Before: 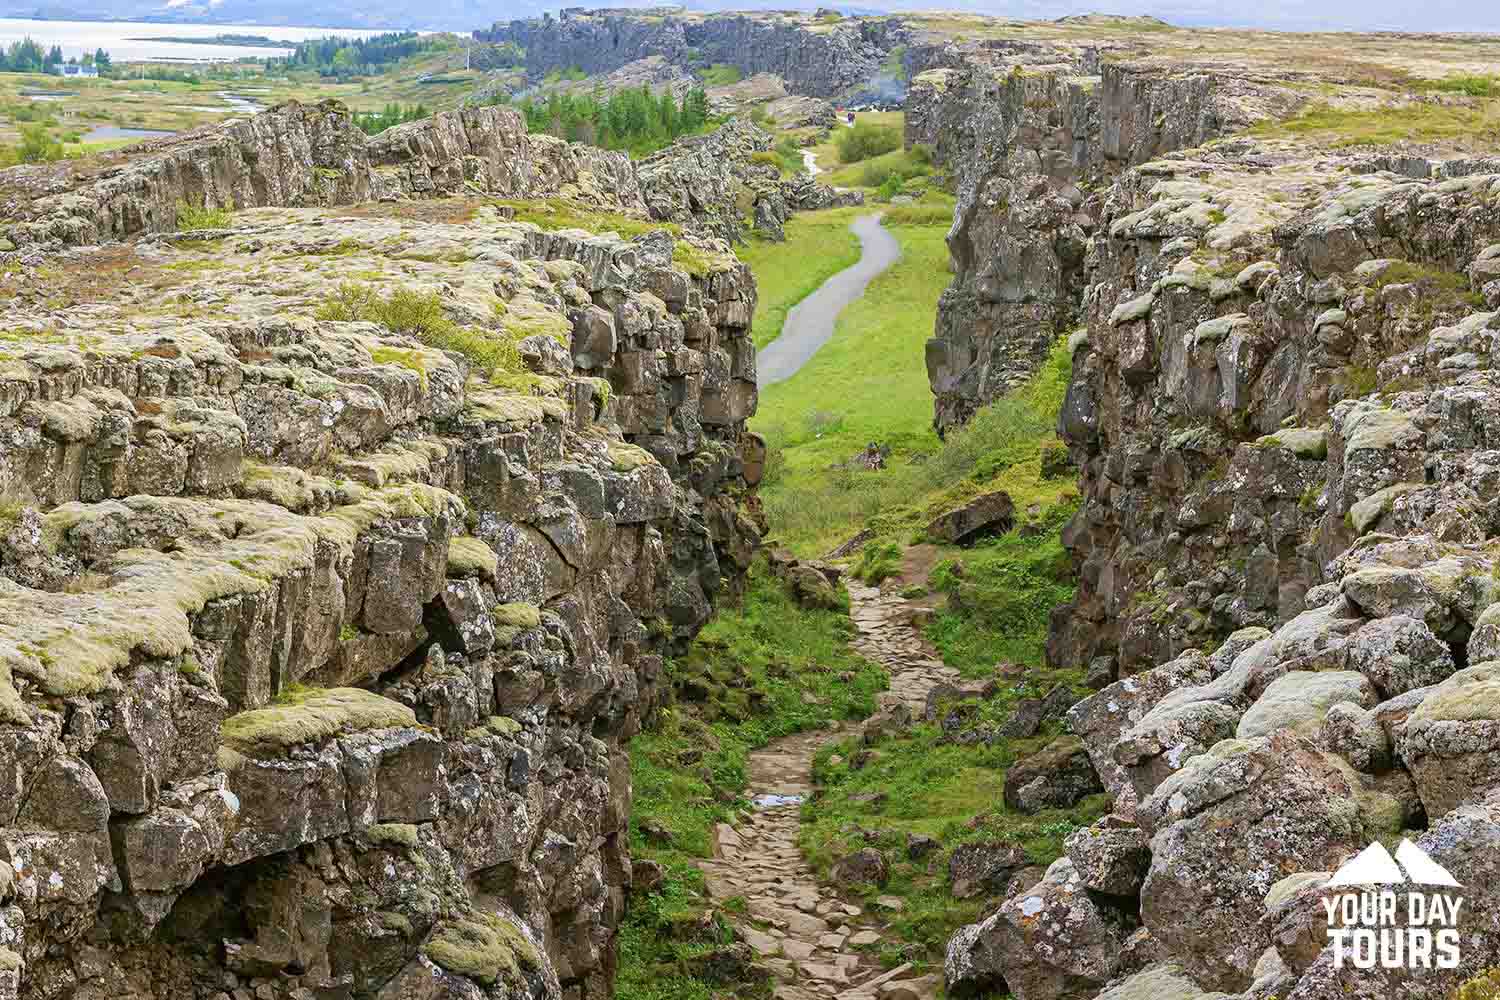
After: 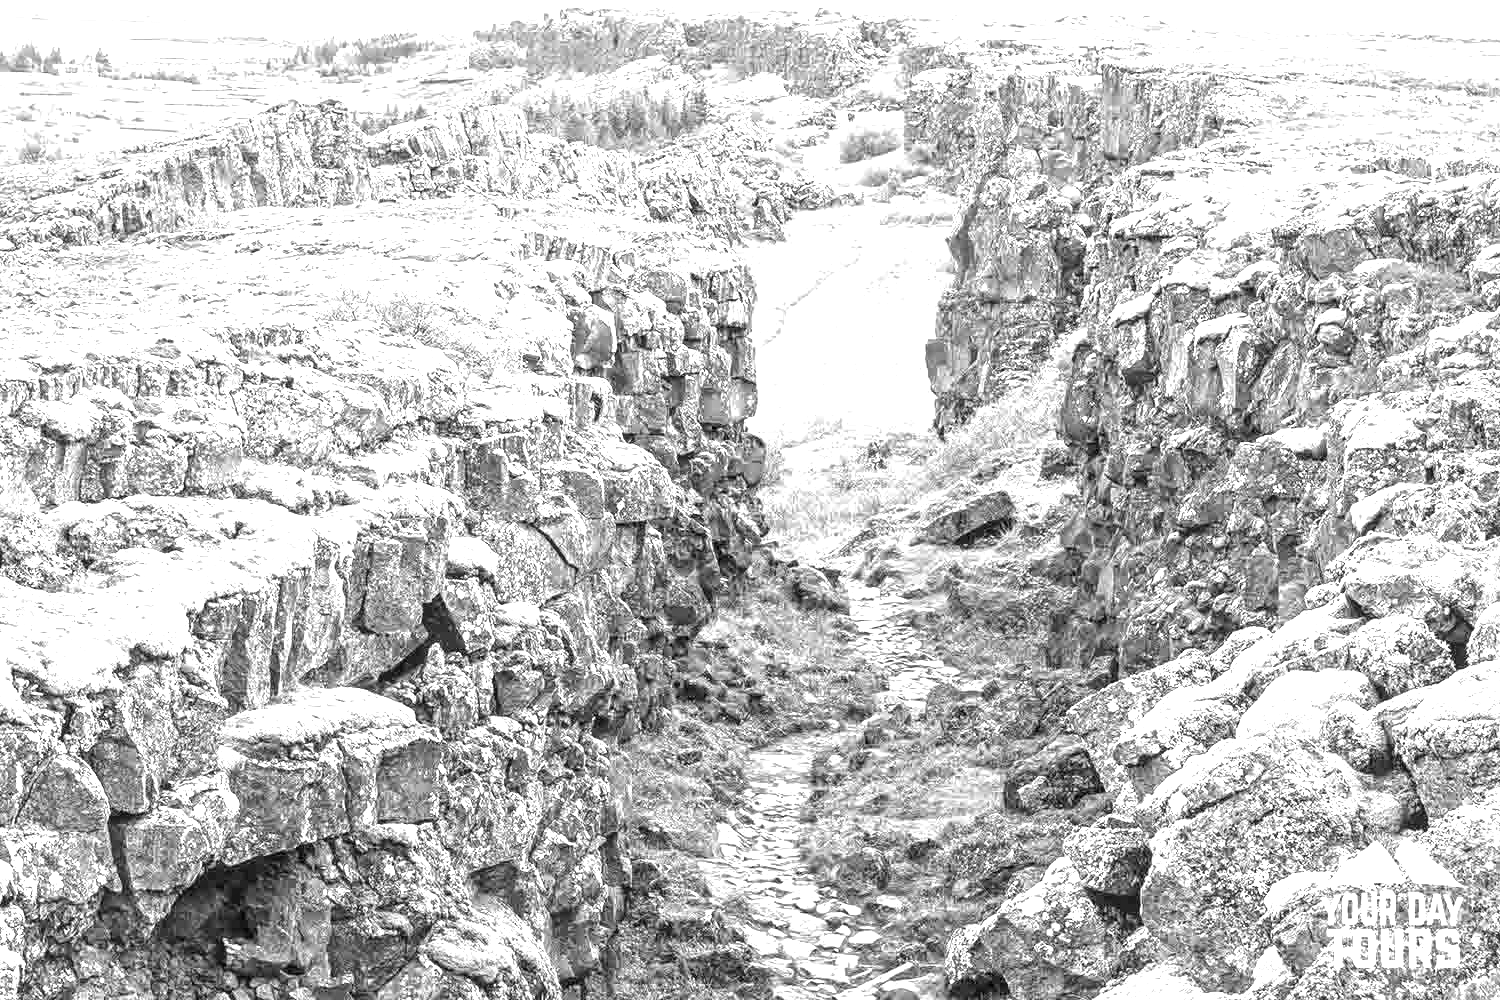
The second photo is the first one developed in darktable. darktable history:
white balance: red 1.467, blue 0.684
local contrast: on, module defaults
monochrome: a -35.87, b 49.73, size 1.7
exposure: black level correction 0, exposure 1.45 EV, compensate exposure bias true, compensate highlight preservation false
